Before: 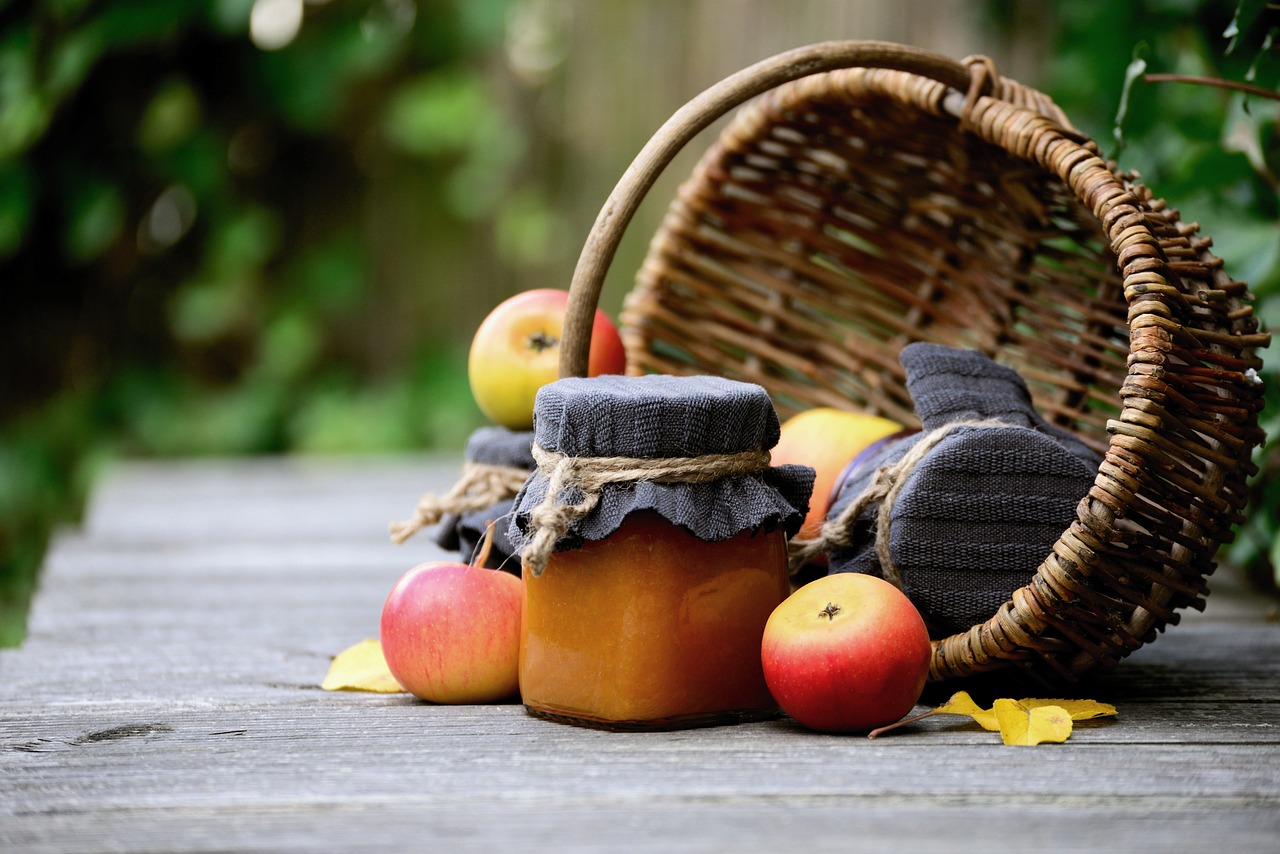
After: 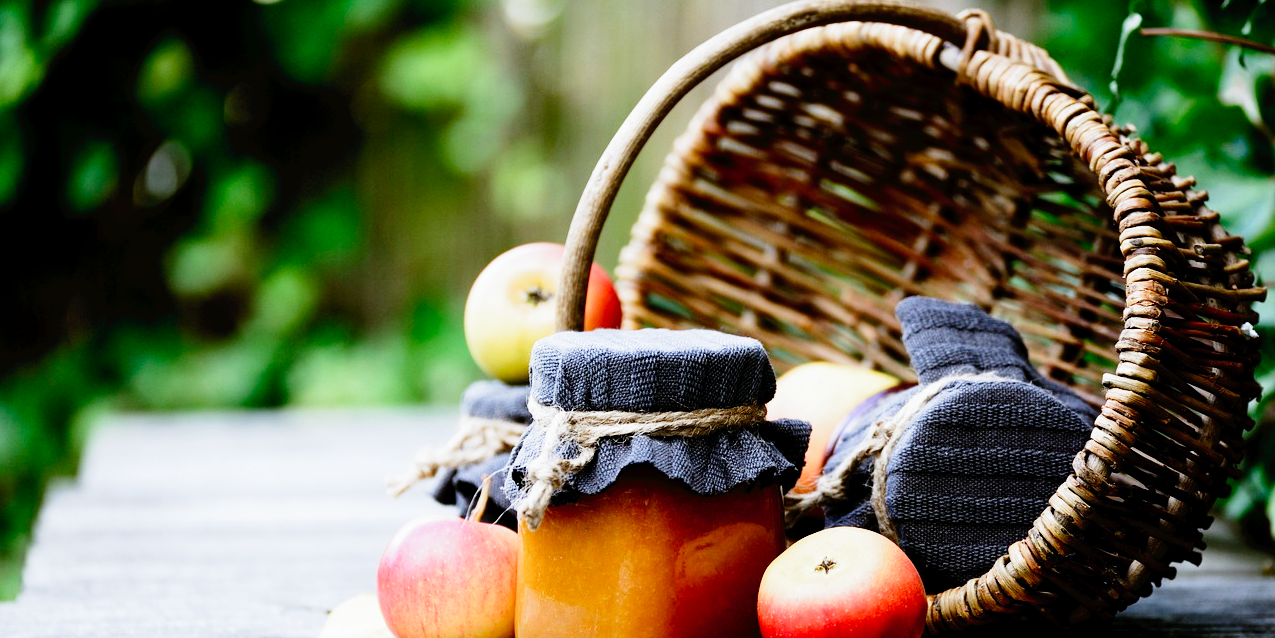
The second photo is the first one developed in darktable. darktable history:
crop: left 0.387%, top 5.469%, bottom 19.809%
color calibration: x 0.37, y 0.382, temperature 4313.32 K
filmic rgb: middle gray luminance 12.74%, black relative exposure -10.13 EV, white relative exposure 3.47 EV, threshold 6 EV, target black luminance 0%, hardness 5.74, latitude 44.69%, contrast 1.221, highlights saturation mix 5%, shadows ↔ highlights balance 26.78%, add noise in highlights 0, preserve chrominance no, color science v3 (2019), use custom middle-gray values true, iterations of high-quality reconstruction 0, contrast in highlights soft, enable highlight reconstruction true
tone curve: curves: ch0 [(0, 0) (0.003, 0.019) (0.011, 0.019) (0.025, 0.026) (0.044, 0.043) (0.069, 0.066) (0.1, 0.095) (0.136, 0.133) (0.177, 0.181) (0.224, 0.233) (0.277, 0.302) (0.335, 0.375) (0.399, 0.452) (0.468, 0.532) (0.543, 0.609) (0.623, 0.695) (0.709, 0.775) (0.801, 0.865) (0.898, 0.932) (1, 1)], preserve colors none
